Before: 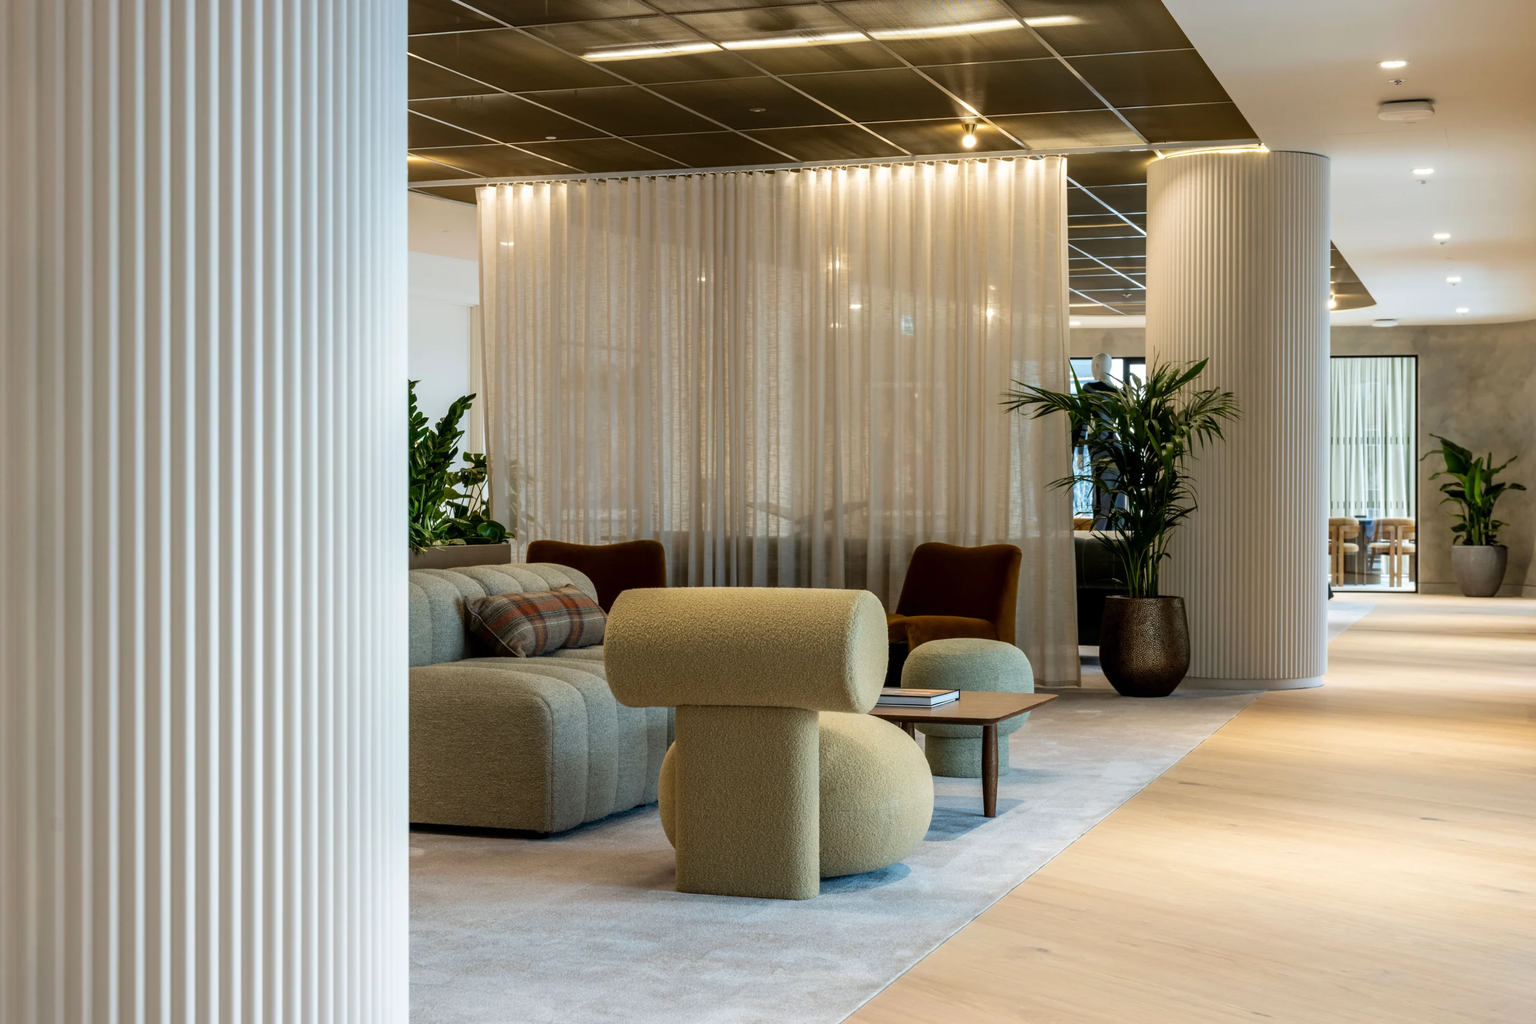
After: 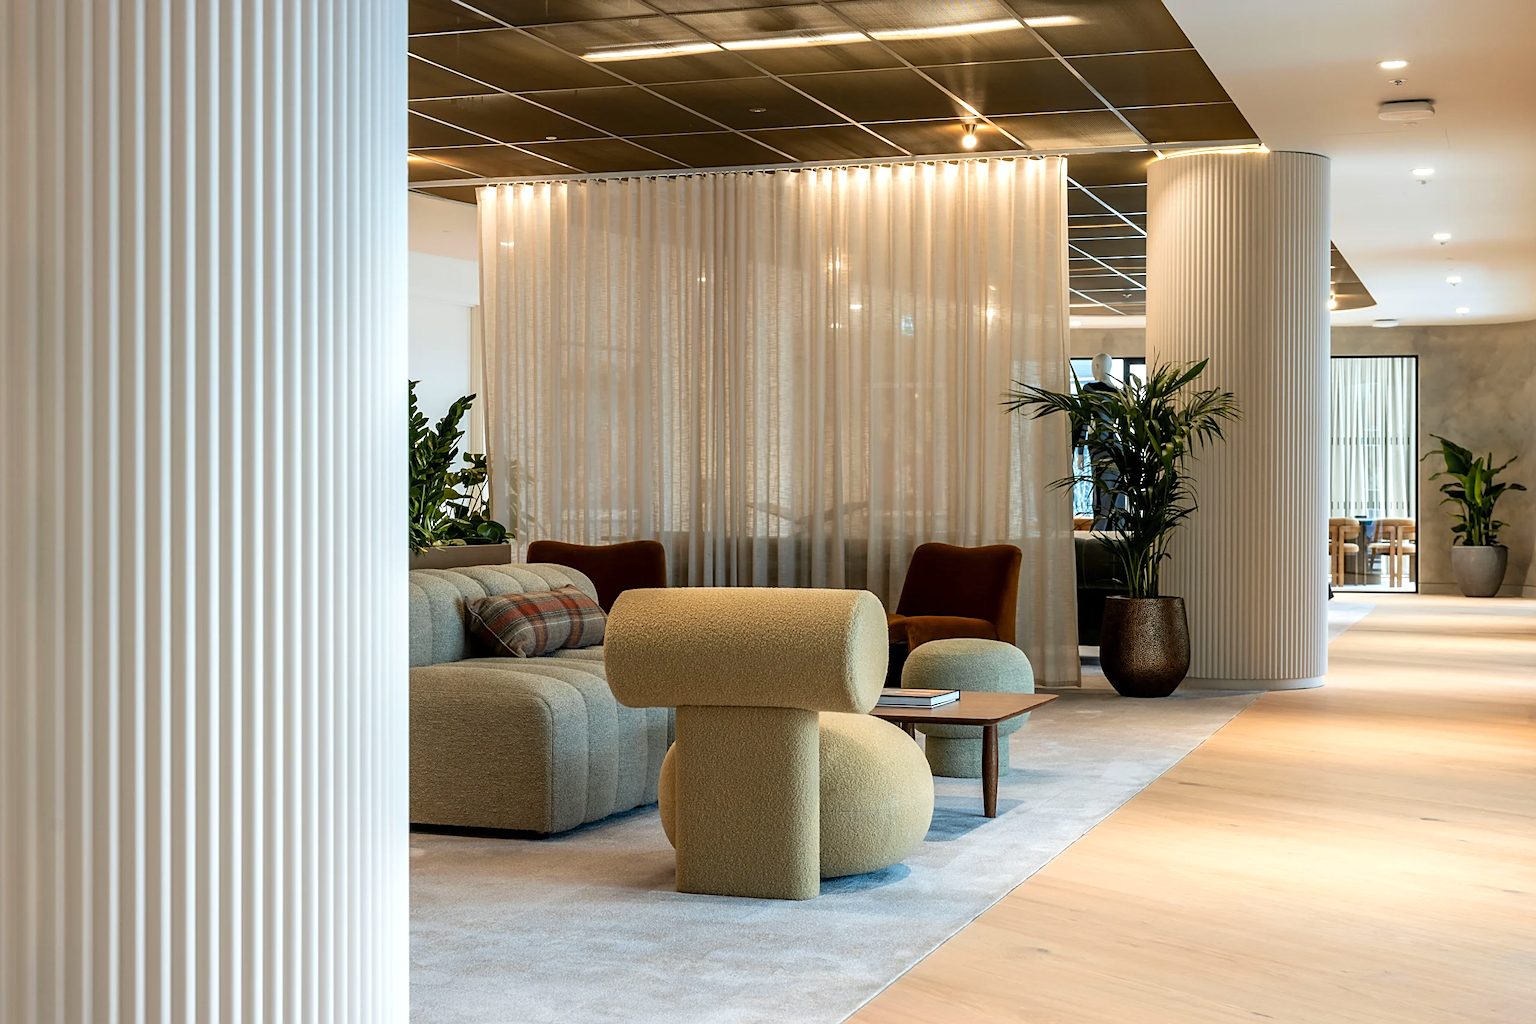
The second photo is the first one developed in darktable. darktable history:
color zones: curves: ch1 [(0.309, 0.524) (0.41, 0.329) (0.508, 0.509)]; ch2 [(0.25, 0.457) (0.75, 0.5)]
exposure: exposure 0.2 EV, compensate highlight preservation false
sharpen: on, module defaults
